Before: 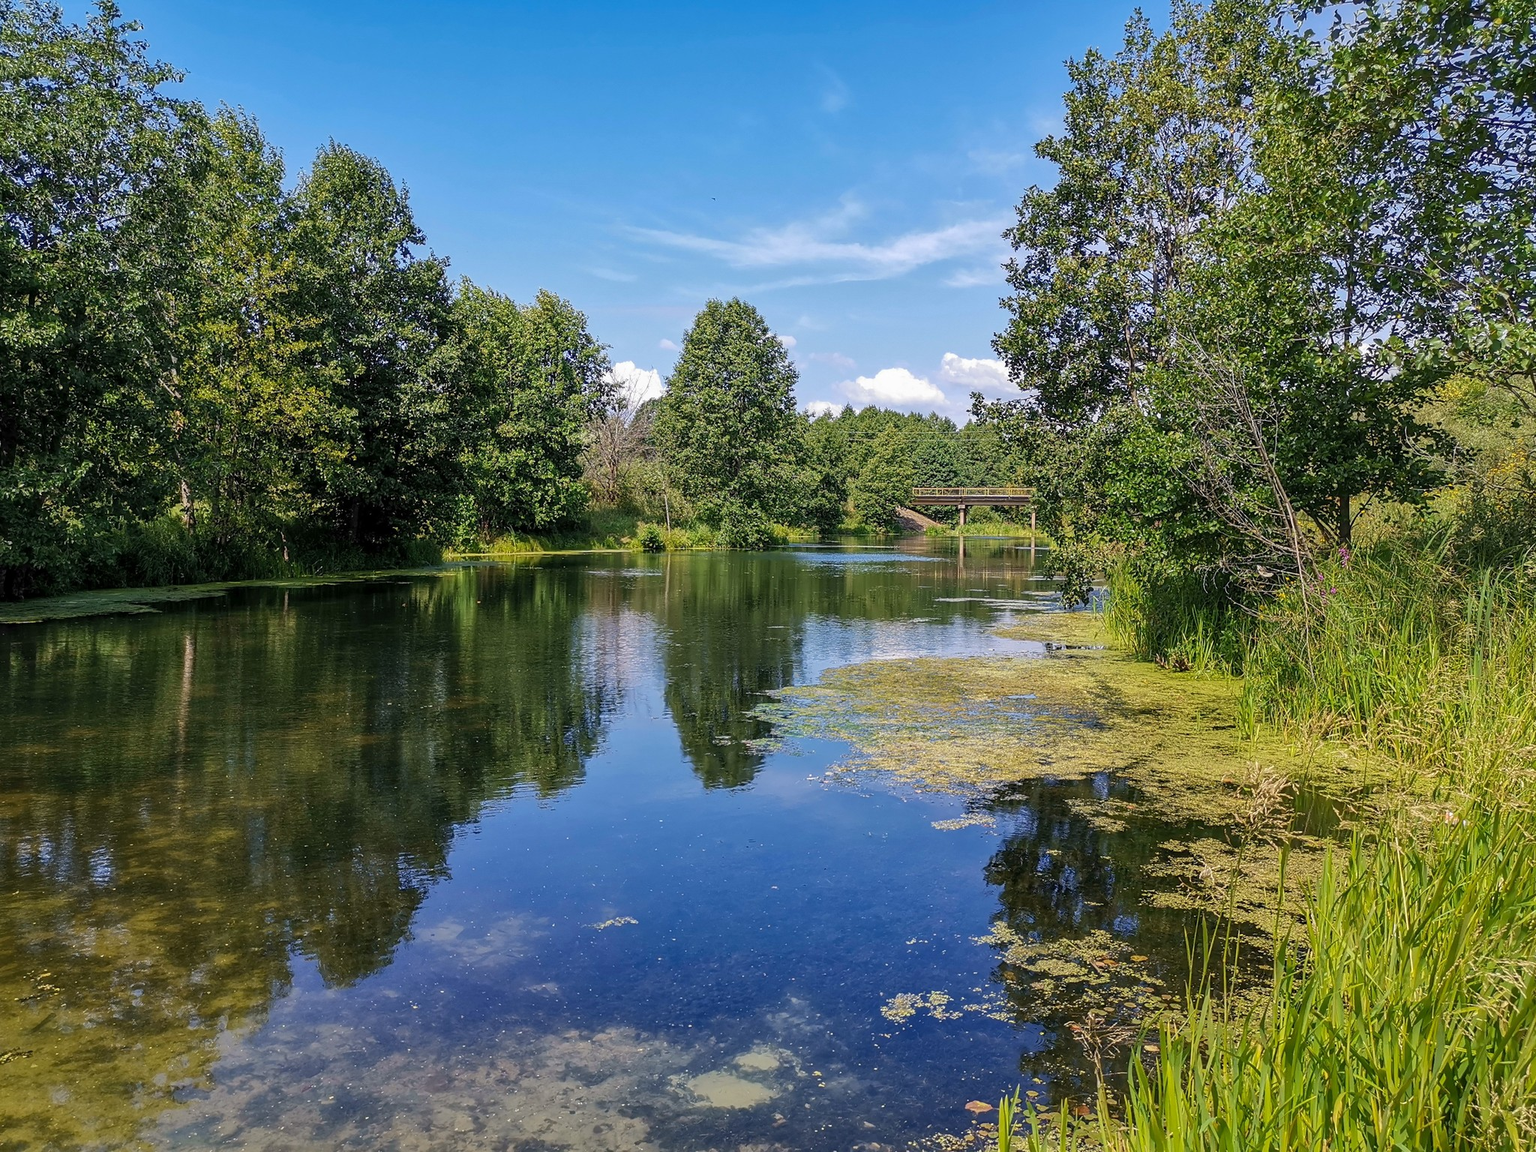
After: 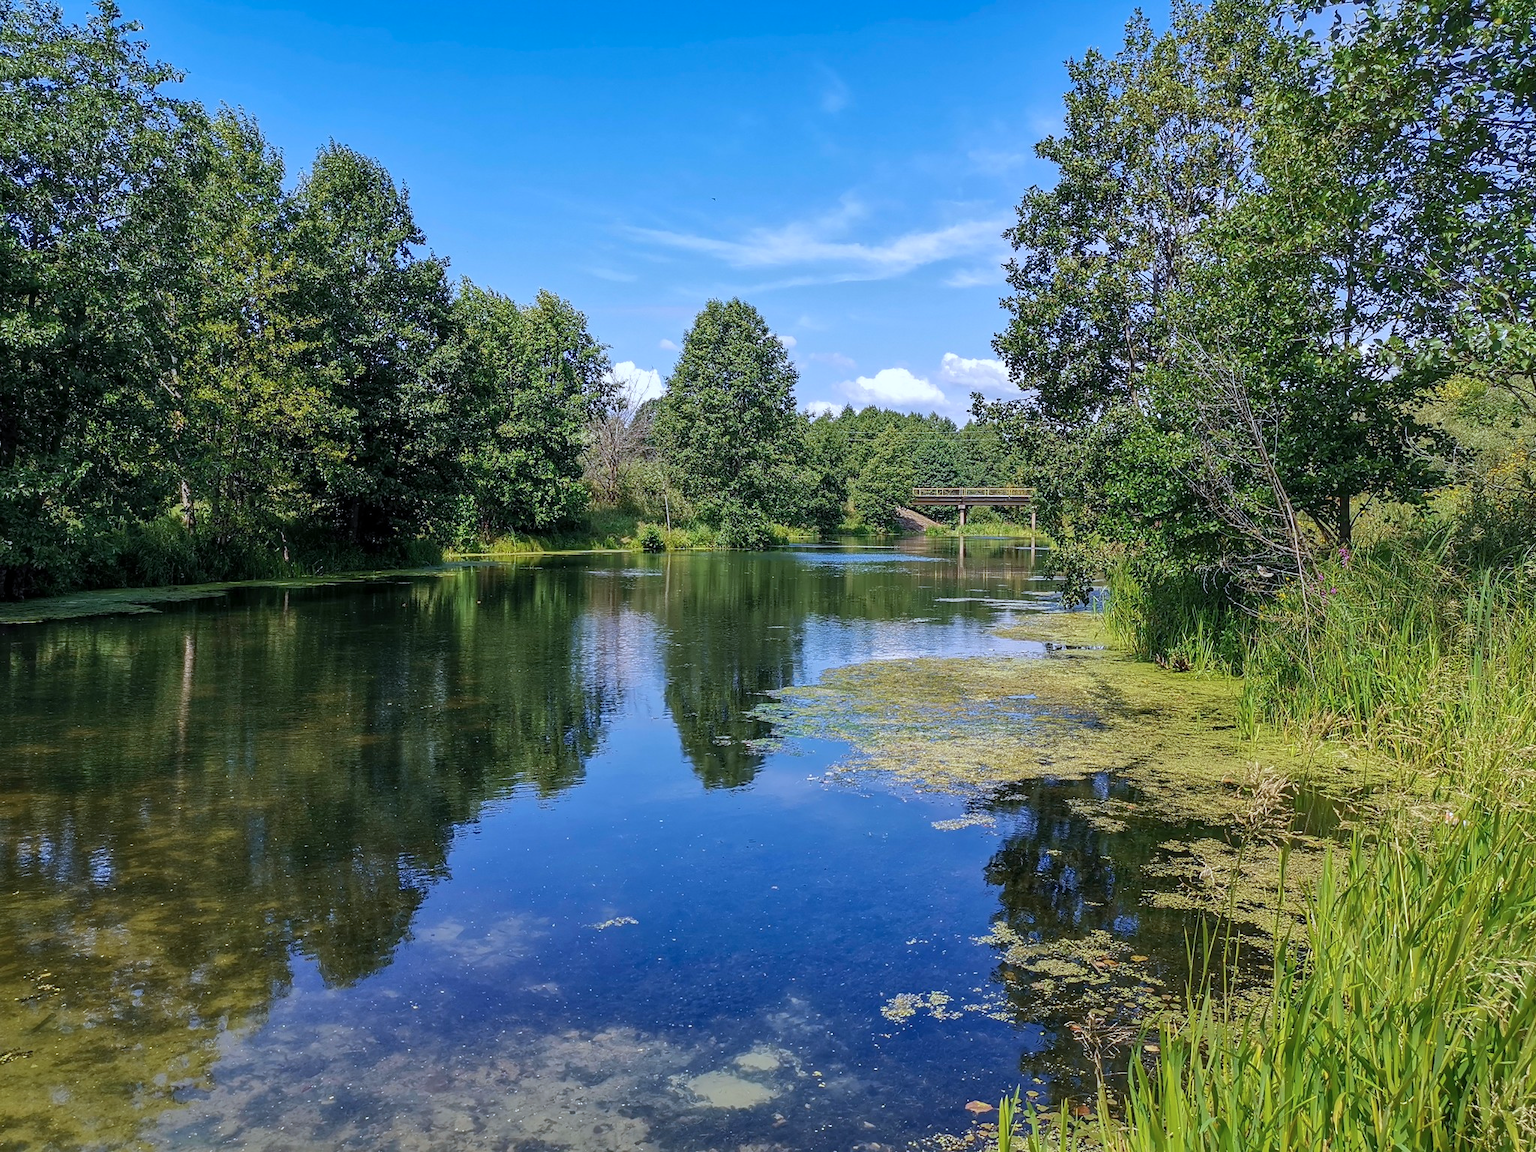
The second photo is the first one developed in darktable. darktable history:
color calibration: x 0.37, y 0.382, temperature 4316.86 K
